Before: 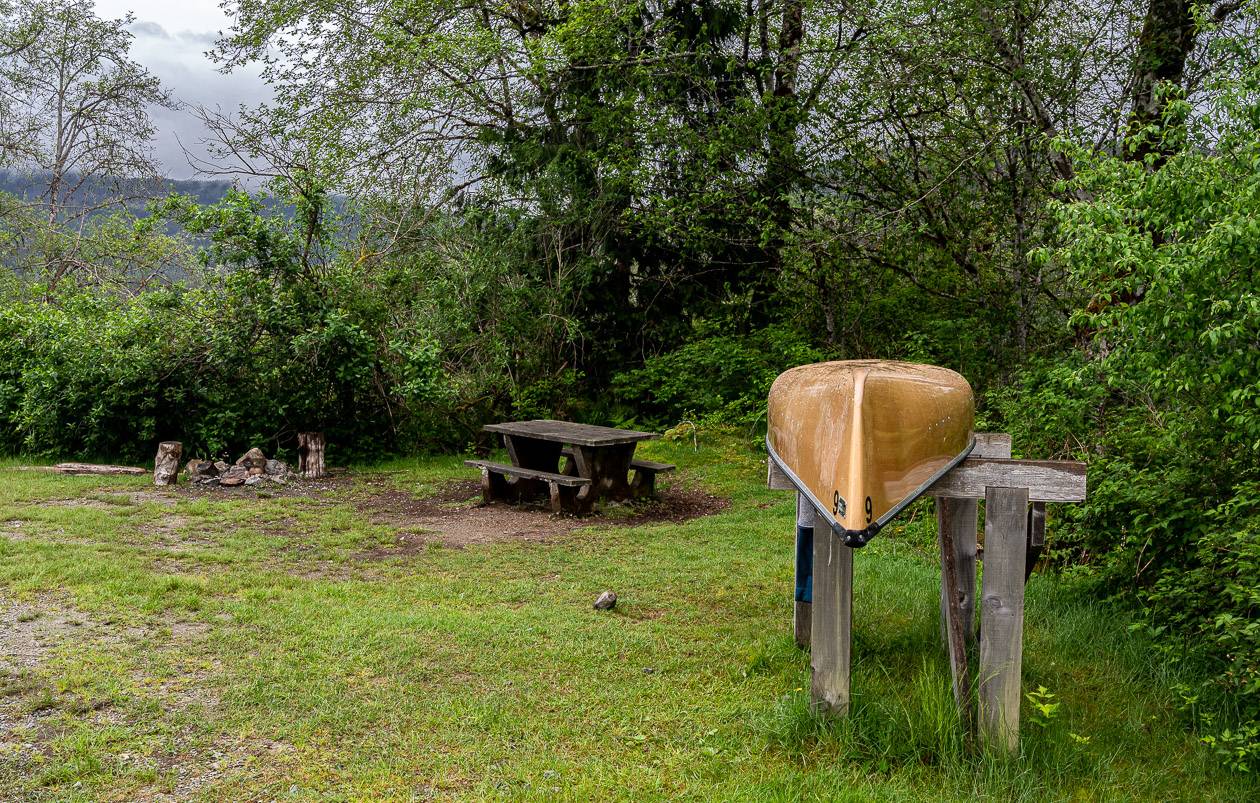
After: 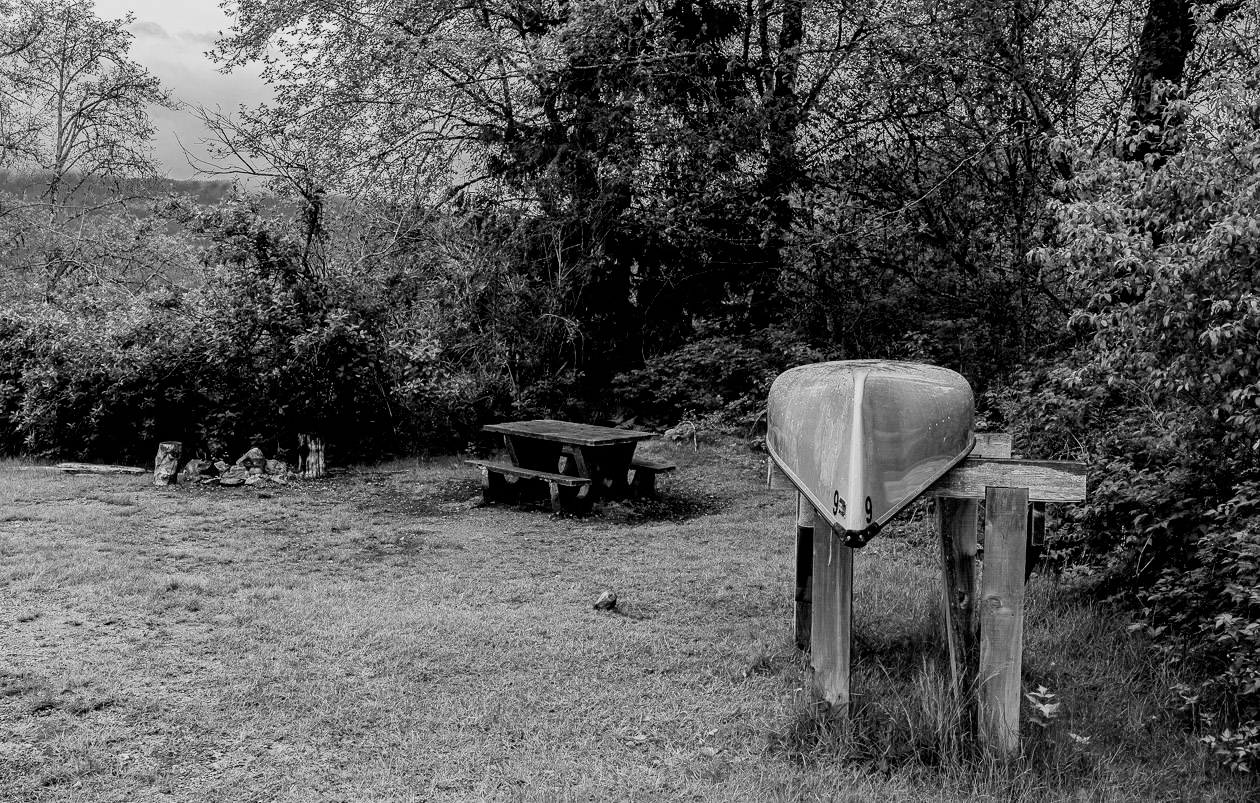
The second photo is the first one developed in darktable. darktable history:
filmic rgb: black relative exposure -5.15 EV, white relative exposure 3.2 EV, hardness 3.48, contrast 1.194, highlights saturation mix -49.47%, add noise in highlights 0, color science v3 (2019), use custom middle-gray values true, contrast in highlights soft
color zones: curves: ch0 [(0.002, 0.589) (0.107, 0.484) (0.146, 0.249) (0.217, 0.352) (0.309, 0.525) (0.39, 0.404) (0.455, 0.169) (0.597, 0.055) (0.724, 0.212) (0.775, 0.691) (0.869, 0.571) (1, 0.587)]; ch1 [(0, 0) (0.143, 0) (0.286, 0) (0.429, 0) (0.571, 0) (0.714, 0) (0.857, 0)]
